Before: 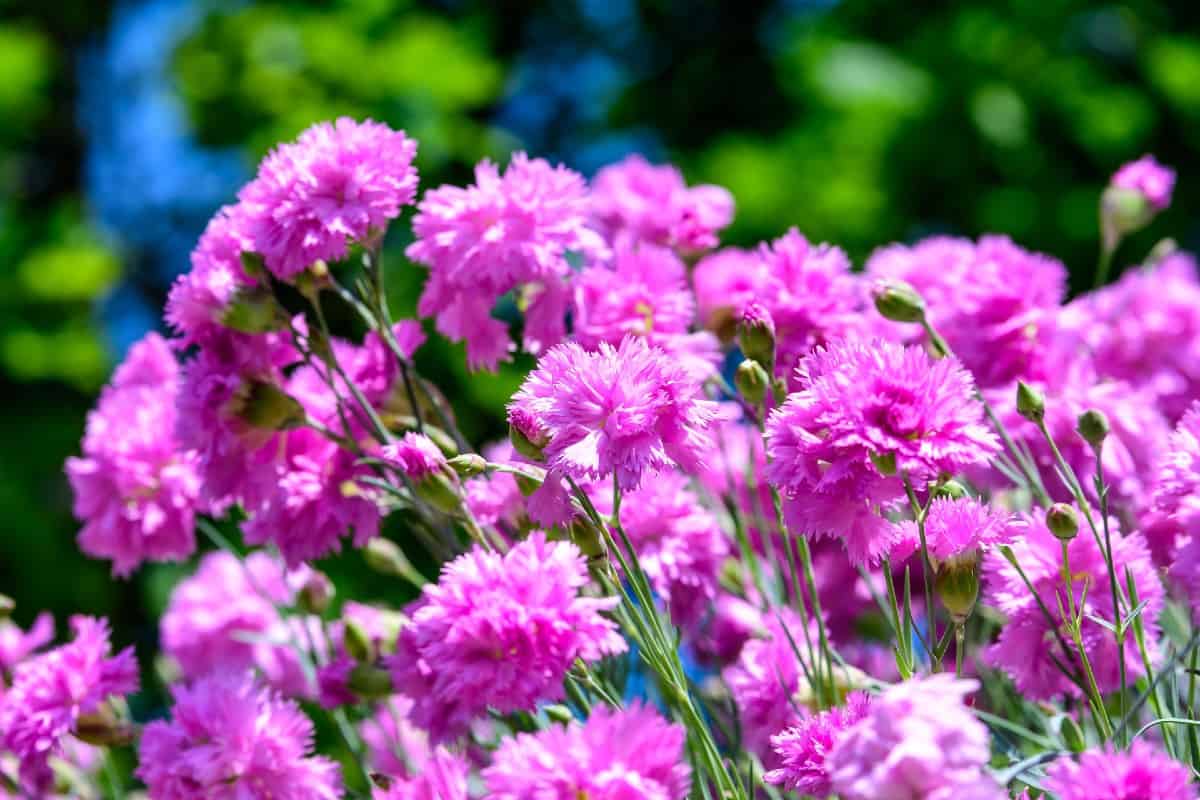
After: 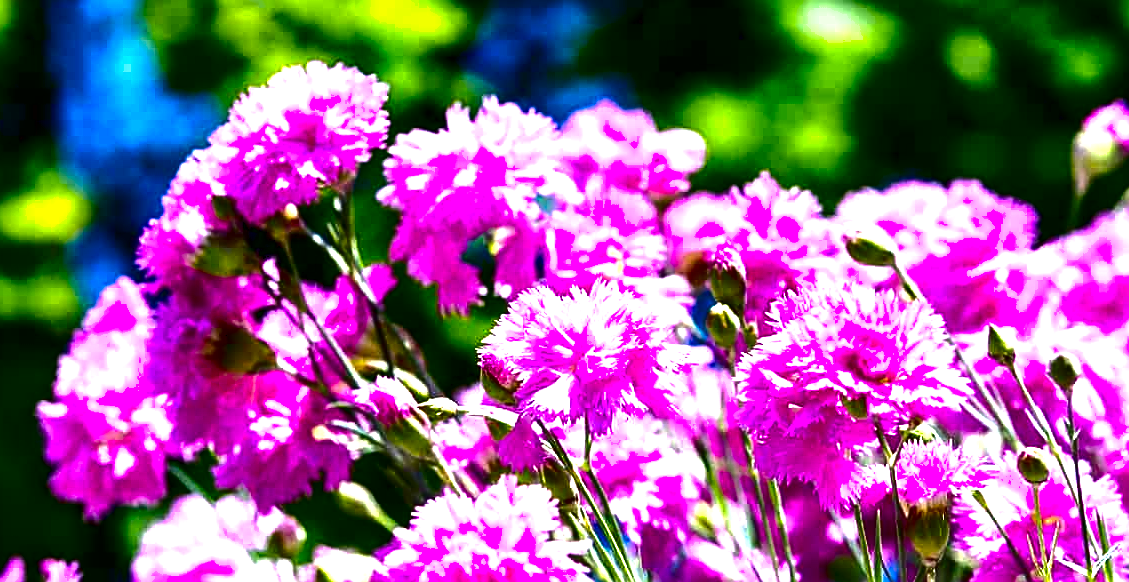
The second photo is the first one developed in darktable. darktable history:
sharpen: on, module defaults
exposure: black level correction 0, exposure 1.489 EV, compensate highlight preservation false
levels: mode automatic, levels [0.182, 0.542, 0.902]
color zones: curves: ch0 [(0, 0.5) (0.125, 0.4) (0.25, 0.5) (0.375, 0.4) (0.5, 0.4) (0.625, 0.6) (0.75, 0.6) (0.875, 0.5)]; ch1 [(0, 0.4) (0.125, 0.5) (0.25, 0.4) (0.375, 0.4) (0.5, 0.4) (0.625, 0.4) (0.75, 0.5) (0.875, 0.4)]; ch2 [(0, 0.6) (0.125, 0.5) (0.25, 0.5) (0.375, 0.6) (0.5, 0.6) (0.625, 0.5) (0.75, 0.5) (0.875, 0.5)], mix -133.35%
shadows and highlights: shadows -20.25, white point adjustment -2.12, highlights -34.73
crop: left 2.484%, top 7.048%, right 3.351%, bottom 20.136%
contrast brightness saturation: contrast 0.088, brightness -0.584, saturation 0.171
